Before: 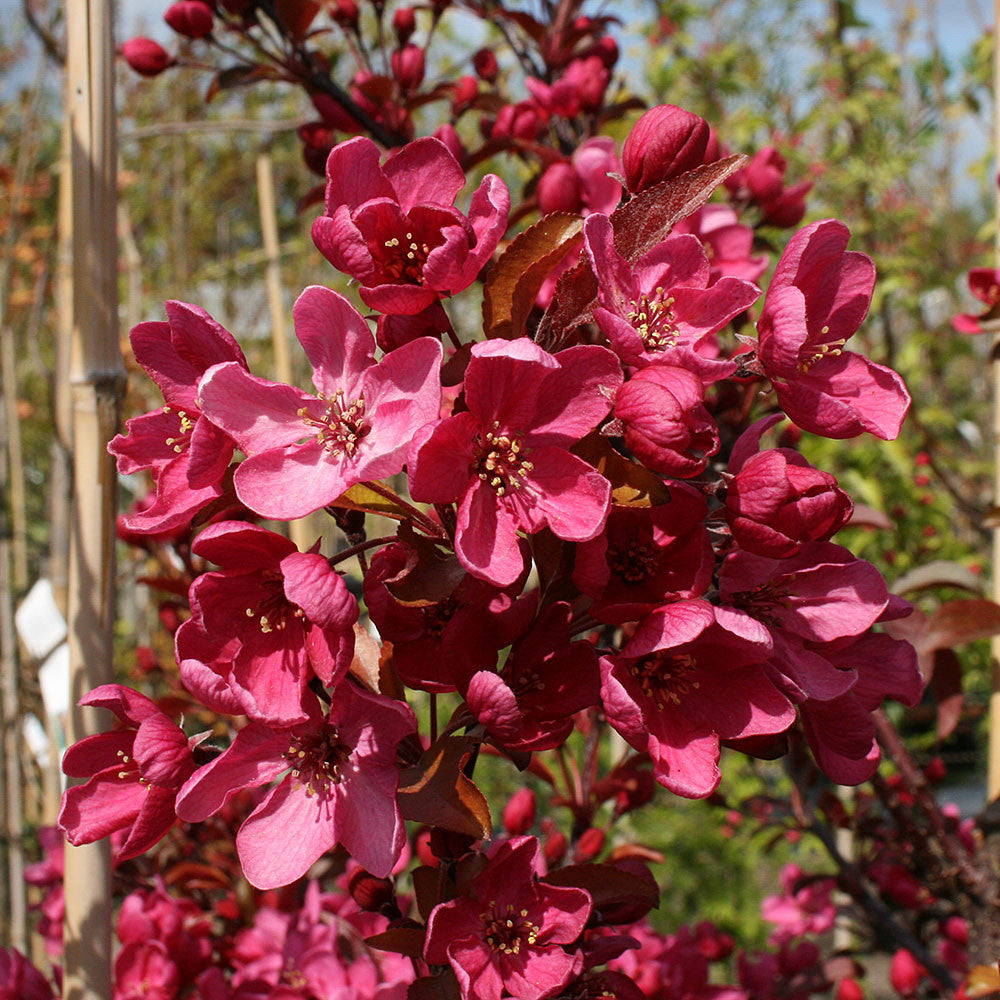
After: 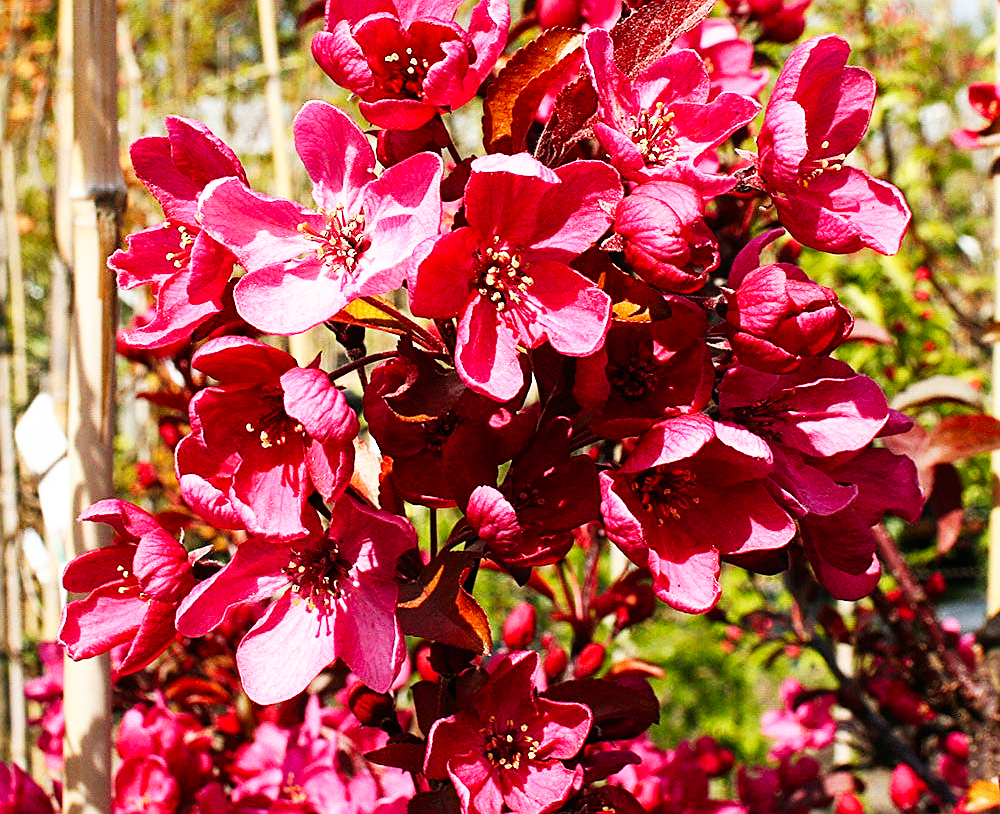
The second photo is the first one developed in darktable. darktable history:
base curve: curves: ch0 [(0, 0) (0.007, 0.004) (0.027, 0.03) (0.046, 0.07) (0.207, 0.54) (0.442, 0.872) (0.673, 0.972) (1, 1)], preserve colors none
crop and rotate: top 18.507%
sharpen: on, module defaults
